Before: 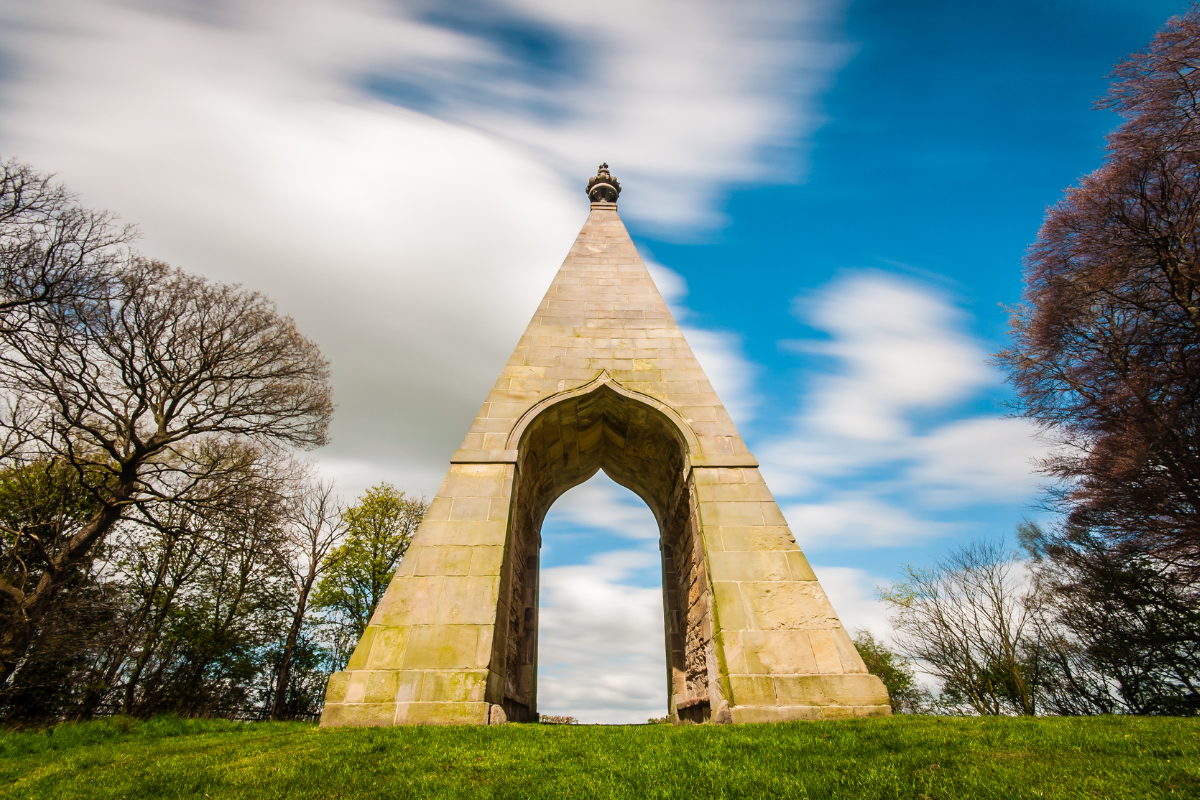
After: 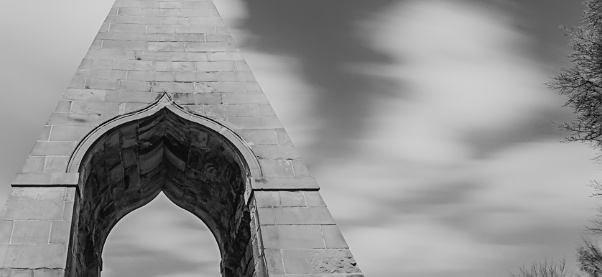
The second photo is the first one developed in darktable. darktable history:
monochrome: a 0, b 0, size 0.5, highlights 0.57
sharpen: on, module defaults
crop: left 36.607%, top 34.735%, right 13.146%, bottom 30.611%
local contrast: detail 110%
filmic rgb: middle gray luminance 29%, black relative exposure -10.3 EV, white relative exposure 5.5 EV, threshold 6 EV, target black luminance 0%, hardness 3.95, latitude 2.04%, contrast 1.132, highlights saturation mix 5%, shadows ↔ highlights balance 15.11%, preserve chrominance no, color science v3 (2019), use custom middle-gray values true, iterations of high-quality reconstruction 0, enable highlight reconstruction true
exposure: black level correction 0, exposure 0.6 EV, compensate exposure bias true, compensate highlight preservation false
color correction: highlights a* -7.33, highlights b* 1.26, shadows a* -3.55, saturation 1.4
